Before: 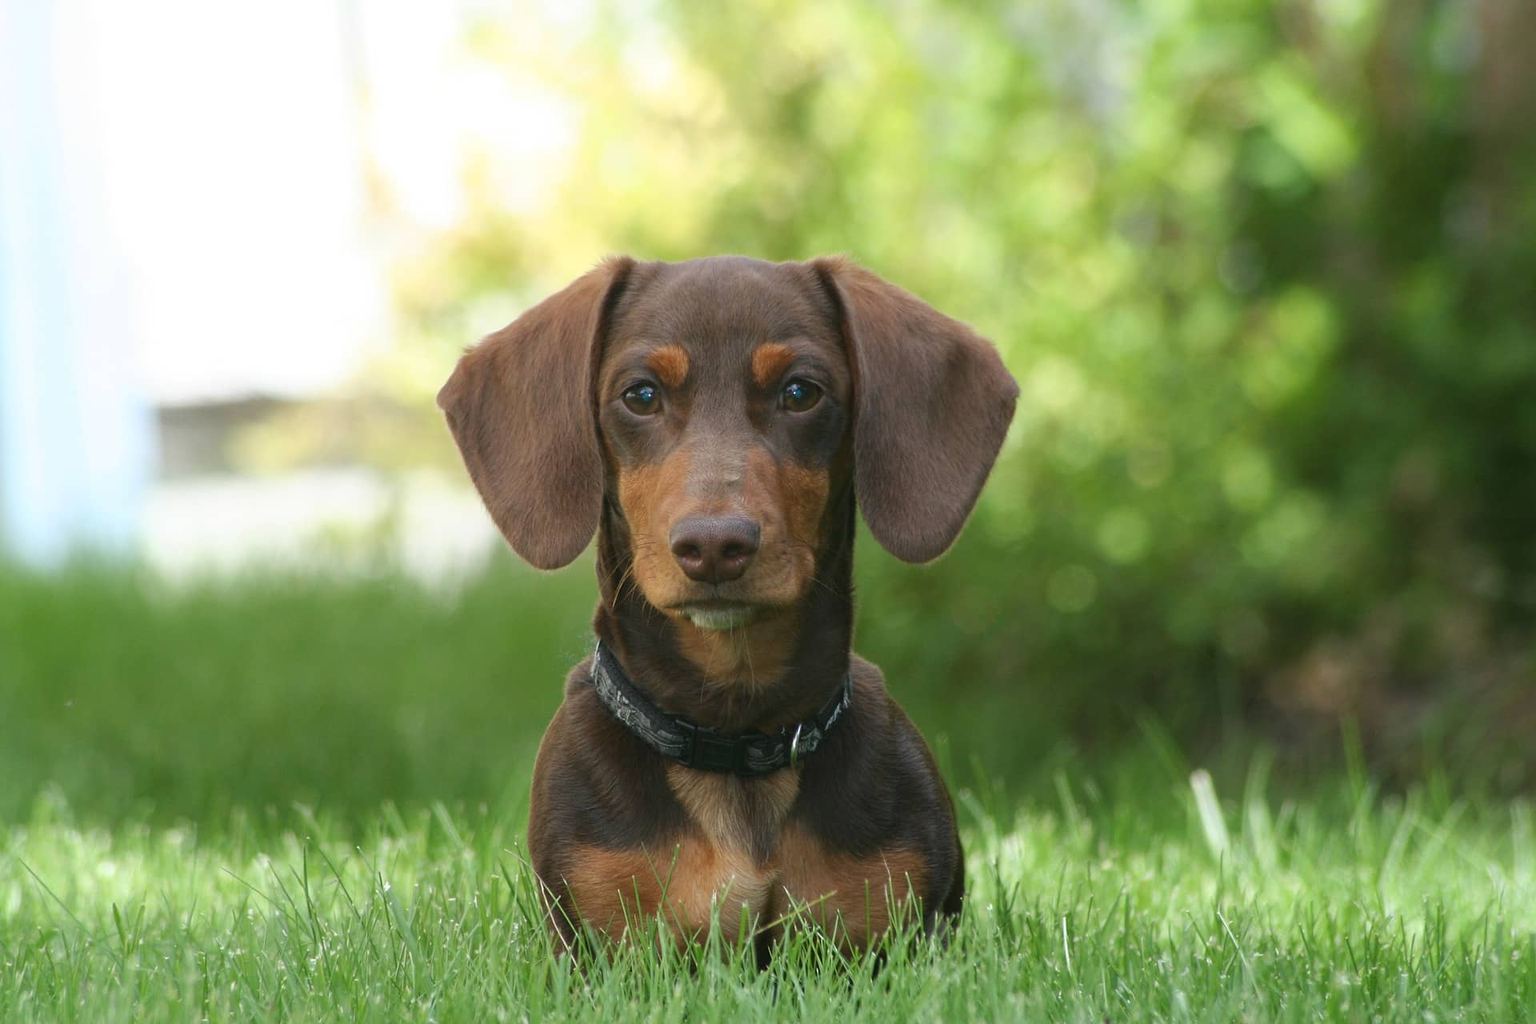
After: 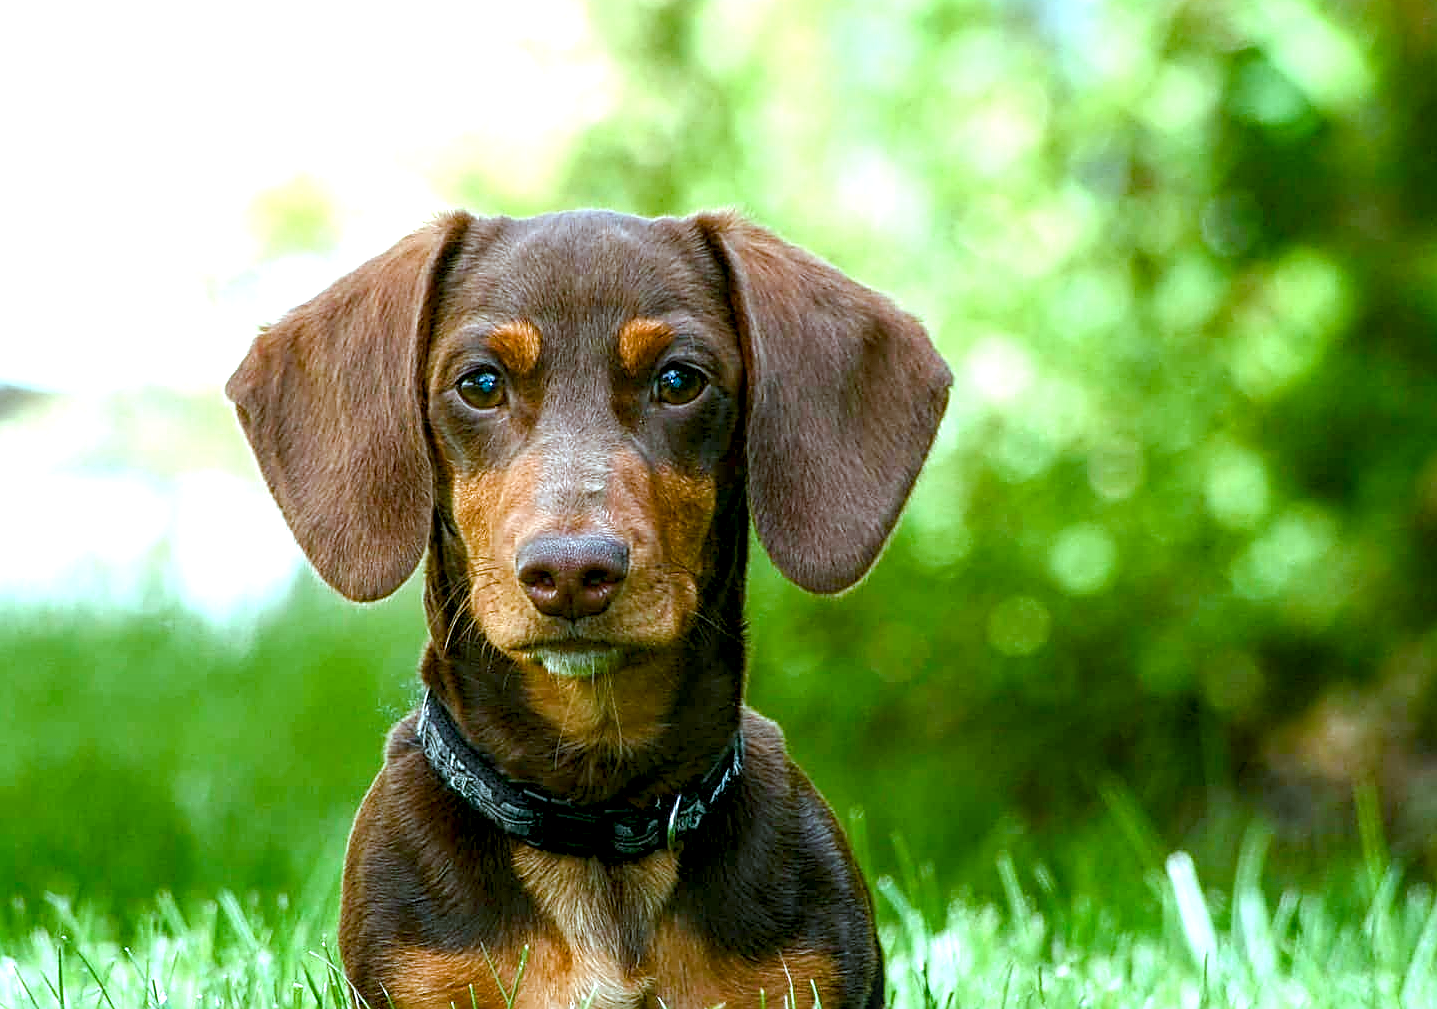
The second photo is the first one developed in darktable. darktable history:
color balance rgb: shadows lift › luminance -9.41%, highlights gain › luminance 17.6%, global offset › luminance -1.45%, perceptual saturation grading › highlights -17.77%, perceptual saturation grading › mid-tones 33.1%, perceptual saturation grading › shadows 50.52%, global vibrance 24.22%
exposure: exposure 0.6 EV, compensate highlight preservation false
local contrast: highlights 20%, detail 150%
color correction: highlights a* -10.69, highlights b* -19.19
crop: left 16.768%, top 8.653%, right 8.362%, bottom 12.485%
sharpen: amount 0.901
color balance: output saturation 110%
